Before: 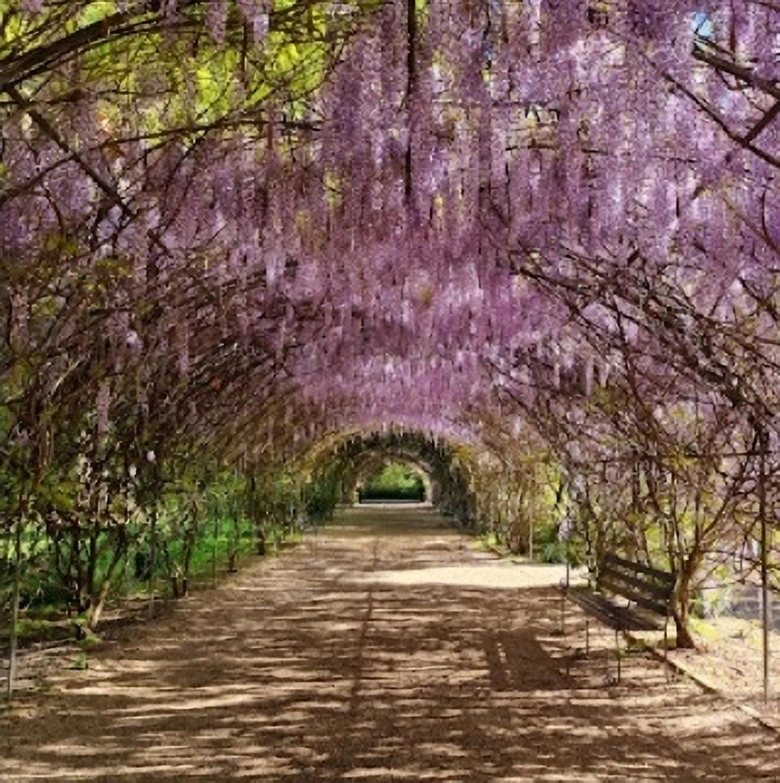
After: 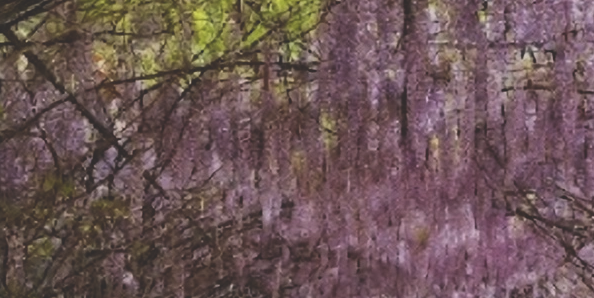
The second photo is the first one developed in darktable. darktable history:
crop: left 0.579%, top 7.627%, right 23.167%, bottom 54.275%
exposure: black level correction -0.036, exposure -0.497 EV, compensate highlight preservation false
